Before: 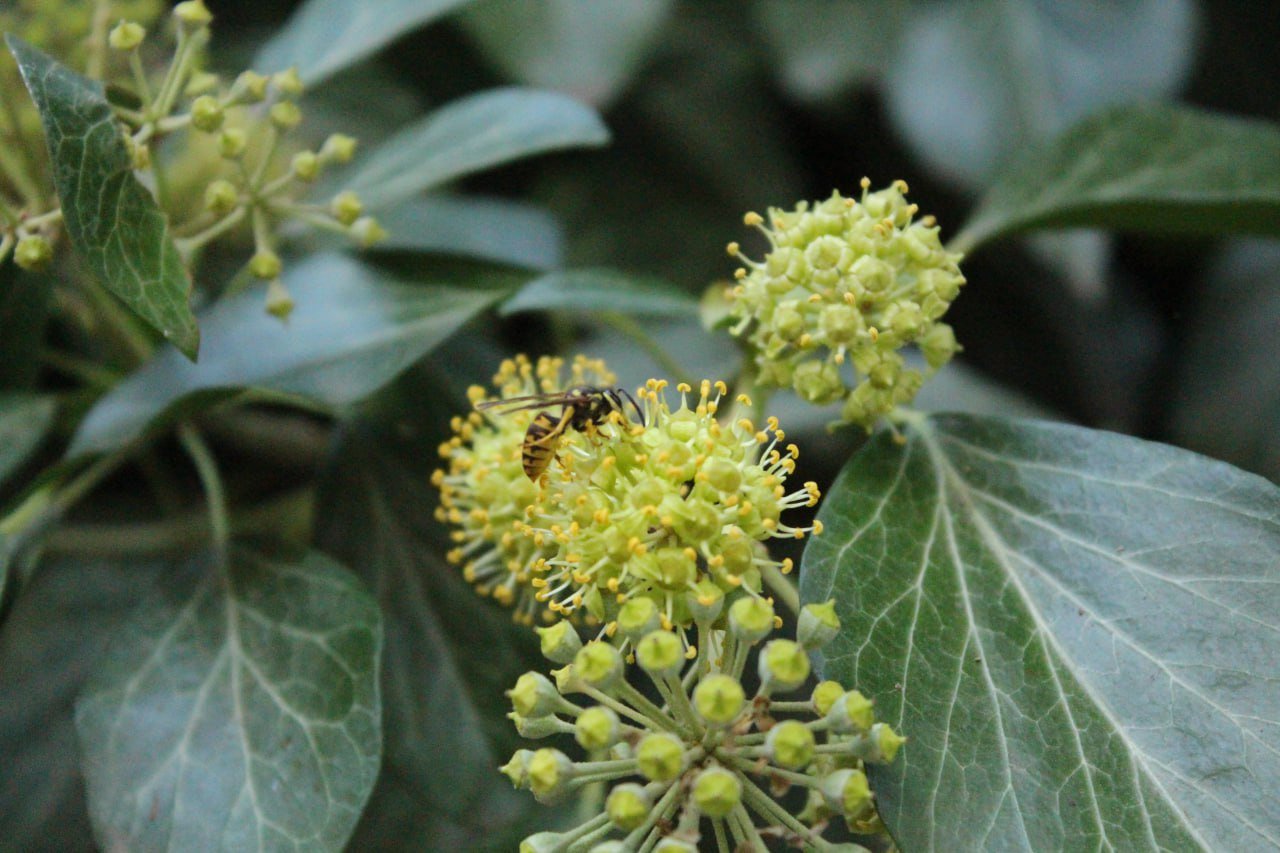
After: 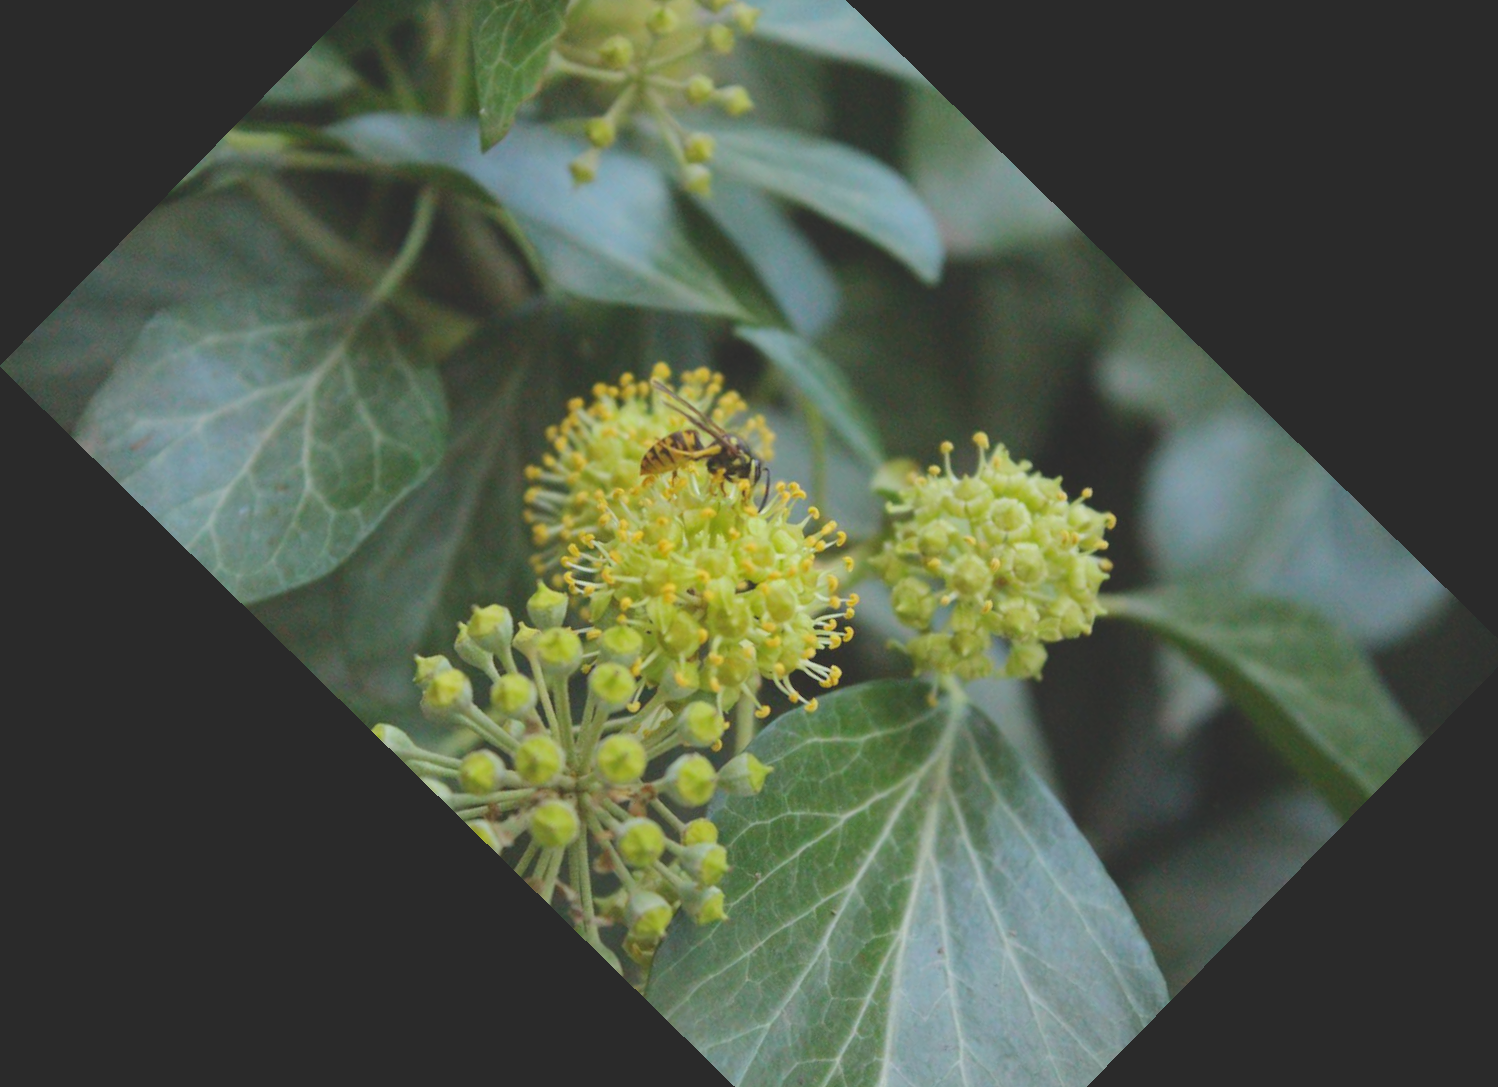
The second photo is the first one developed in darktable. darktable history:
crop and rotate: angle -44.41°, top 16.154%, right 0.873%, bottom 11.613%
tone curve: curves: ch0 [(0, 0.172) (1, 0.91)], color space Lab, independent channels, preserve colors none
